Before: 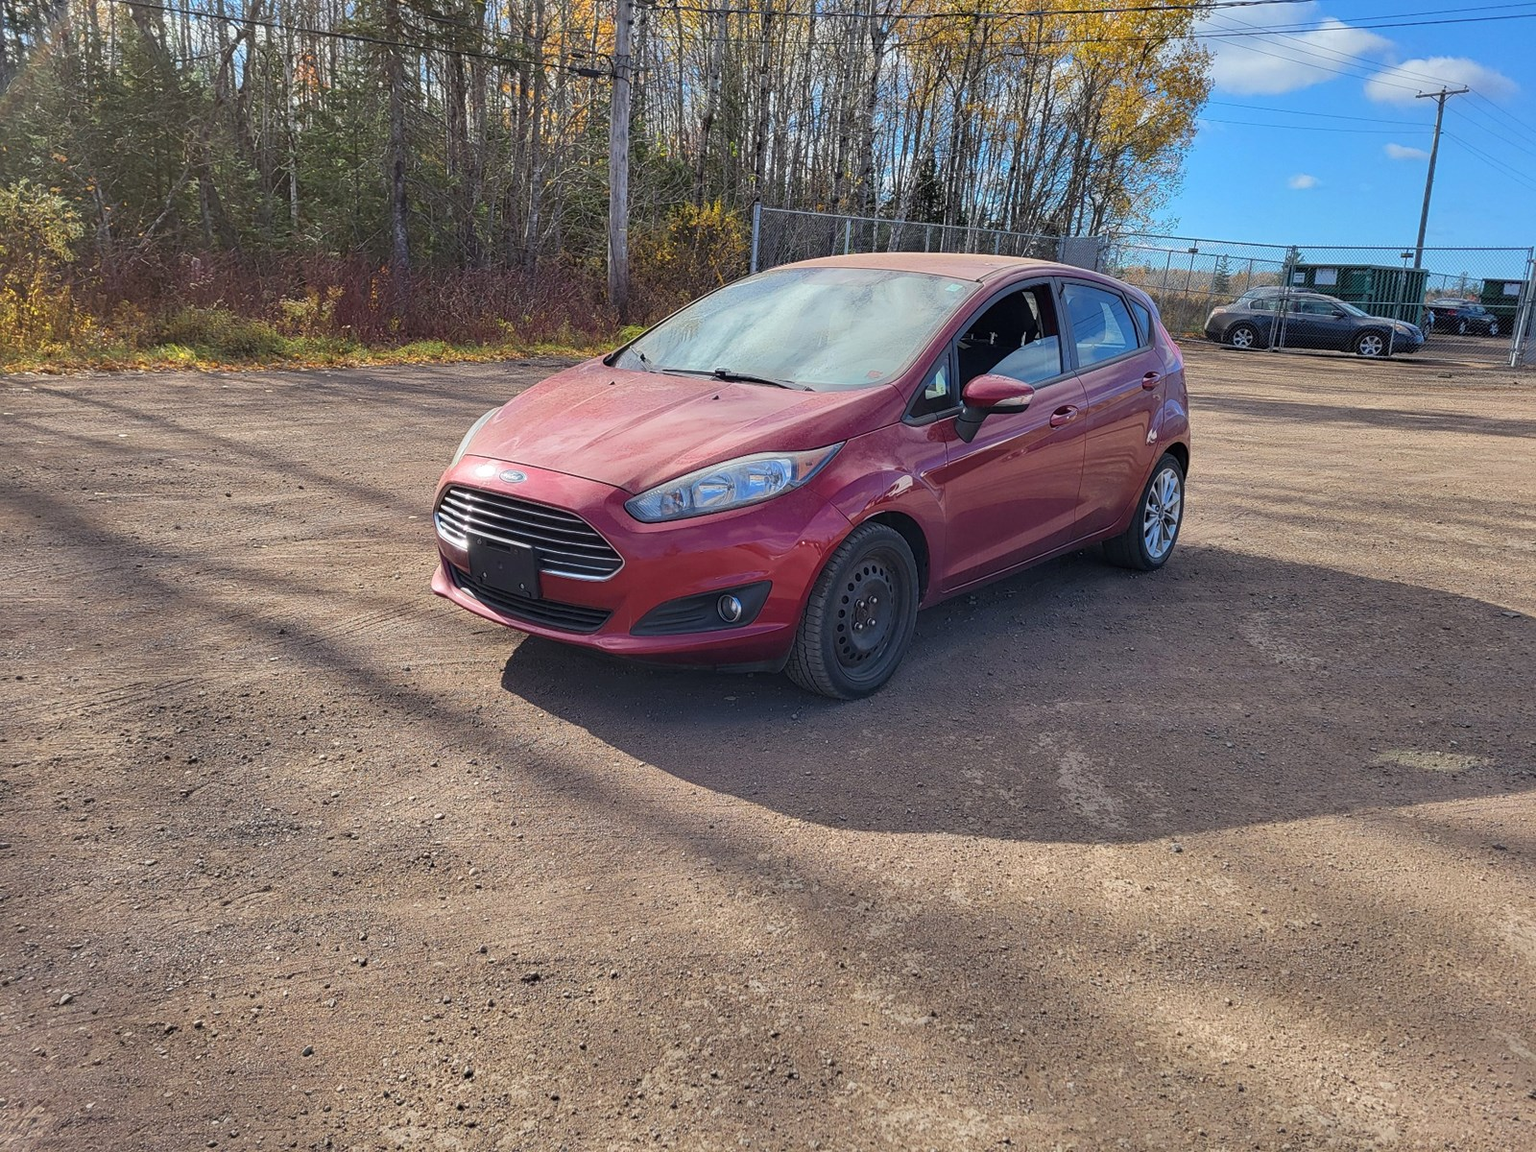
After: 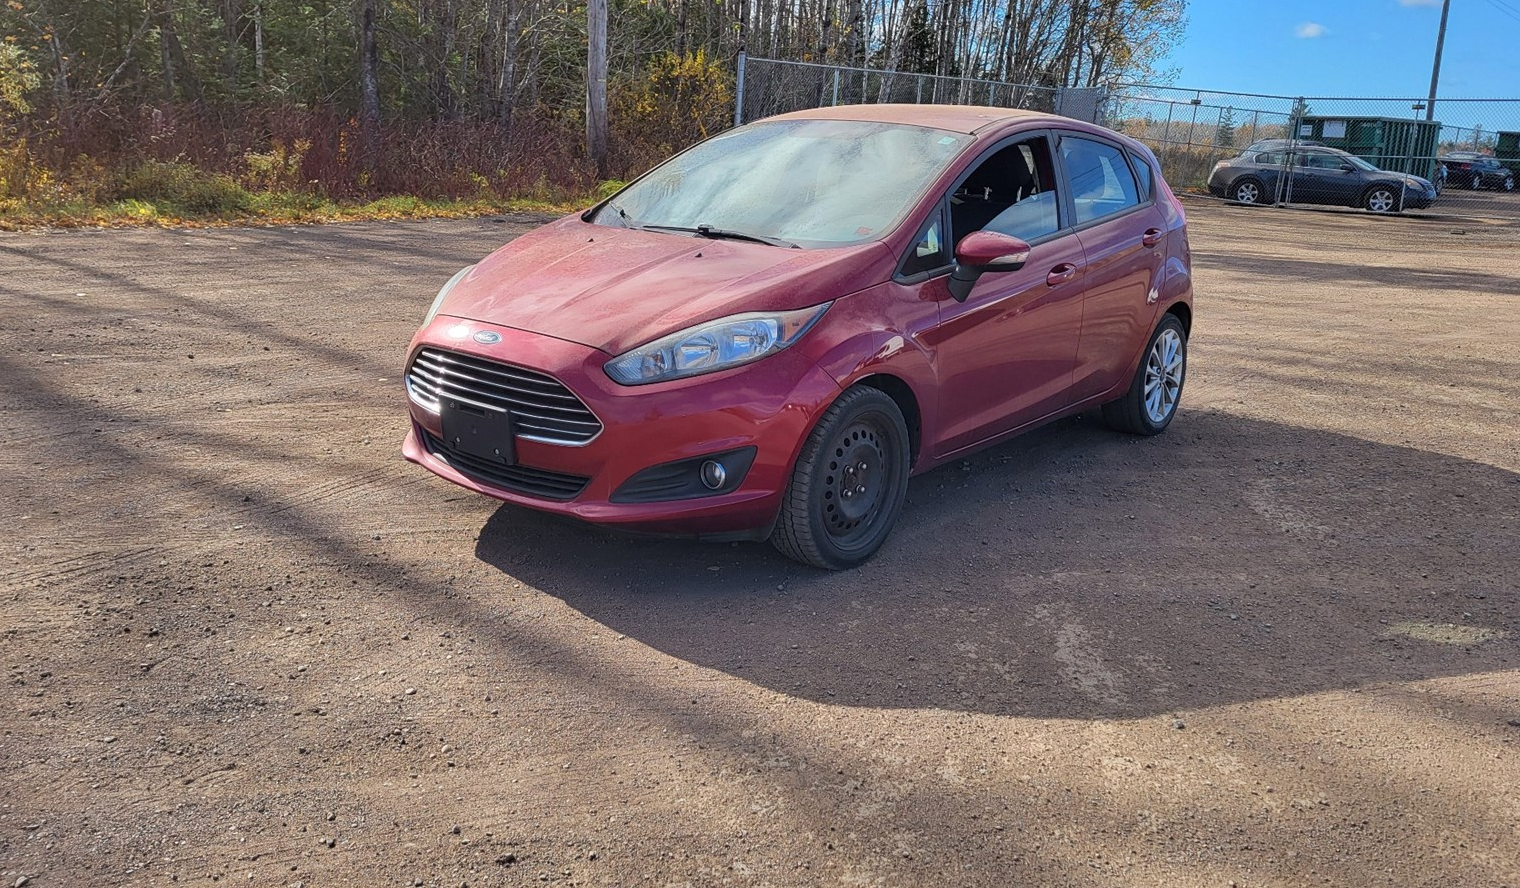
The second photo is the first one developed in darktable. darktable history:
crop and rotate: left 2.991%, top 13.302%, right 1.981%, bottom 12.636%
rgb levels: preserve colors max RGB
